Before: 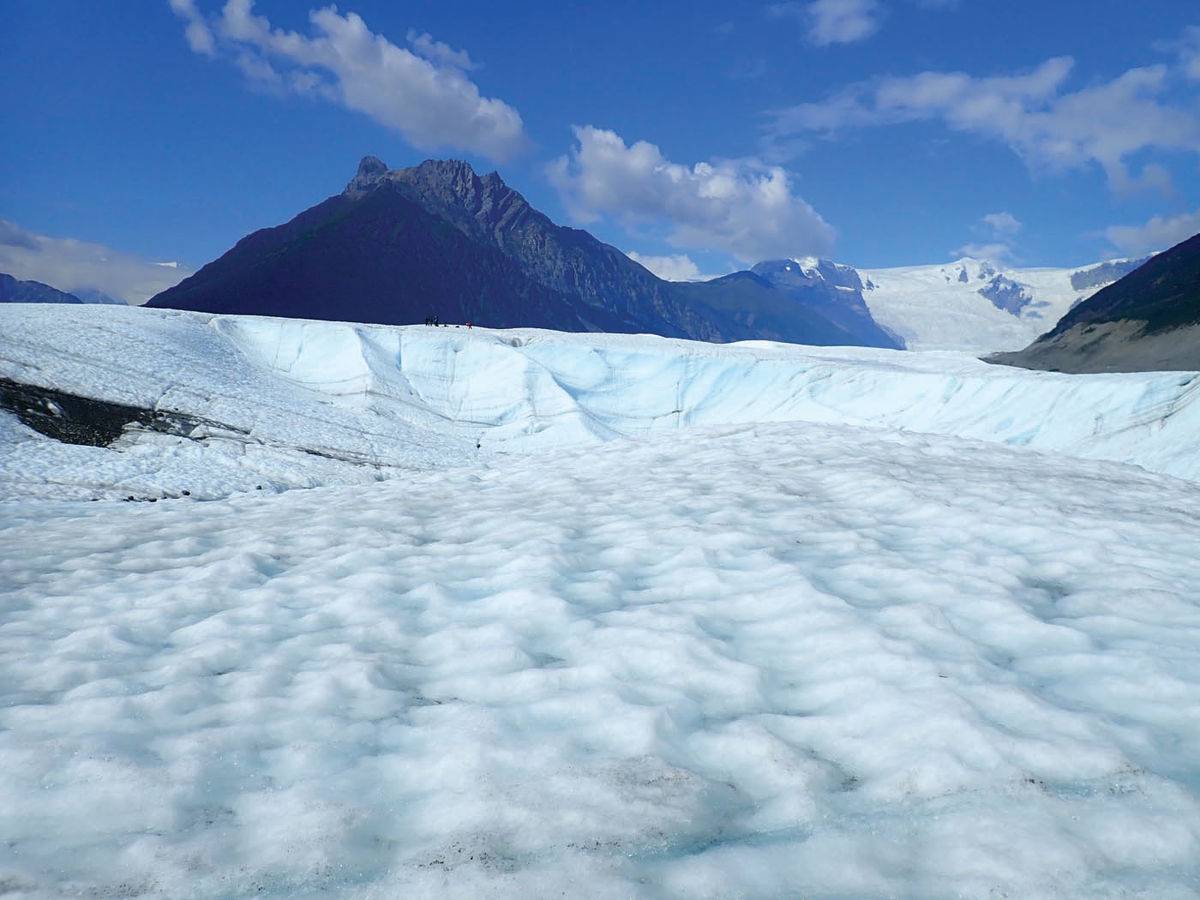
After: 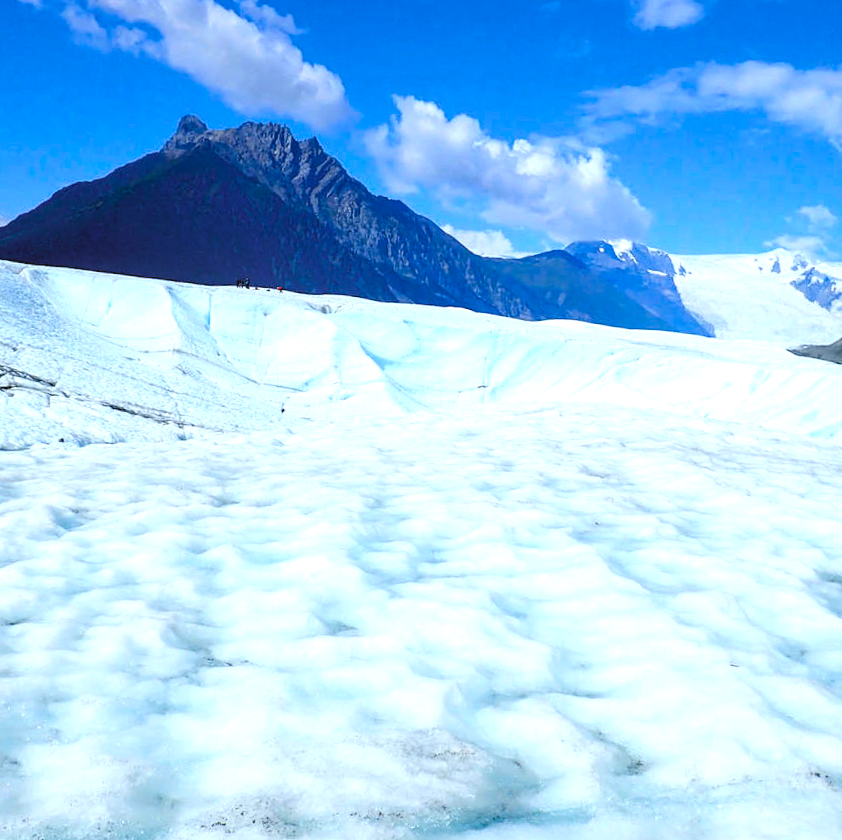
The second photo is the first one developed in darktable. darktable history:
local contrast: on, module defaults
levels: levels [0.073, 0.497, 0.972]
exposure: exposure 0.478 EV, compensate exposure bias true, compensate highlight preservation false
contrast brightness saturation: contrast 0.165, saturation 0.316
crop and rotate: angle -3.09°, left 14.006%, top 0.042%, right 10.853%, bottom 0.036%
